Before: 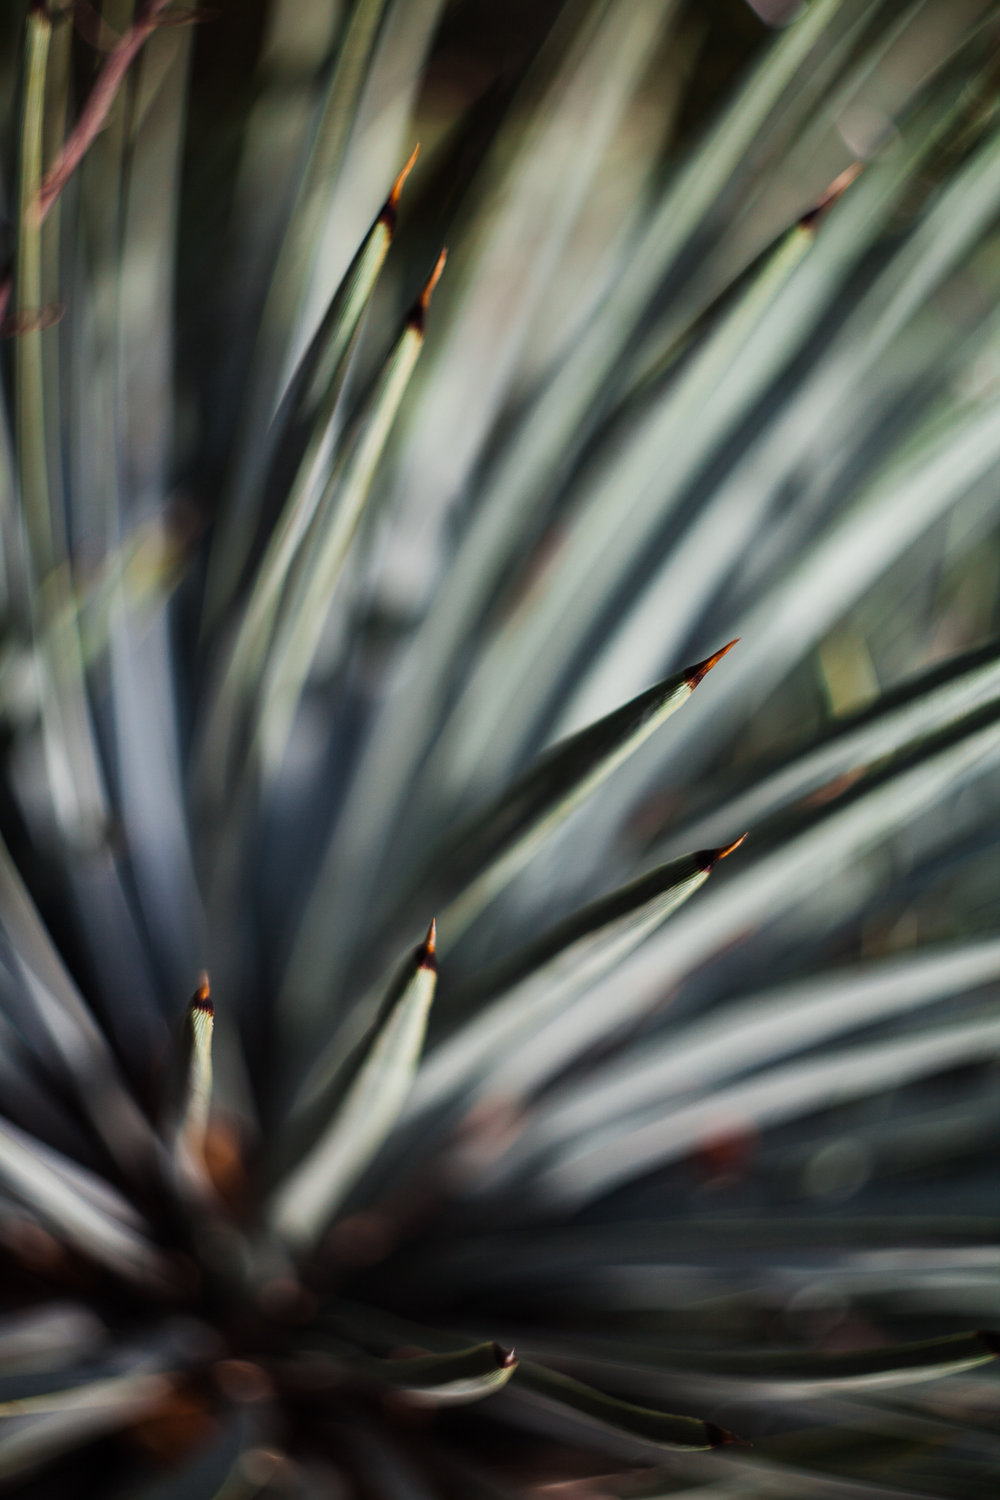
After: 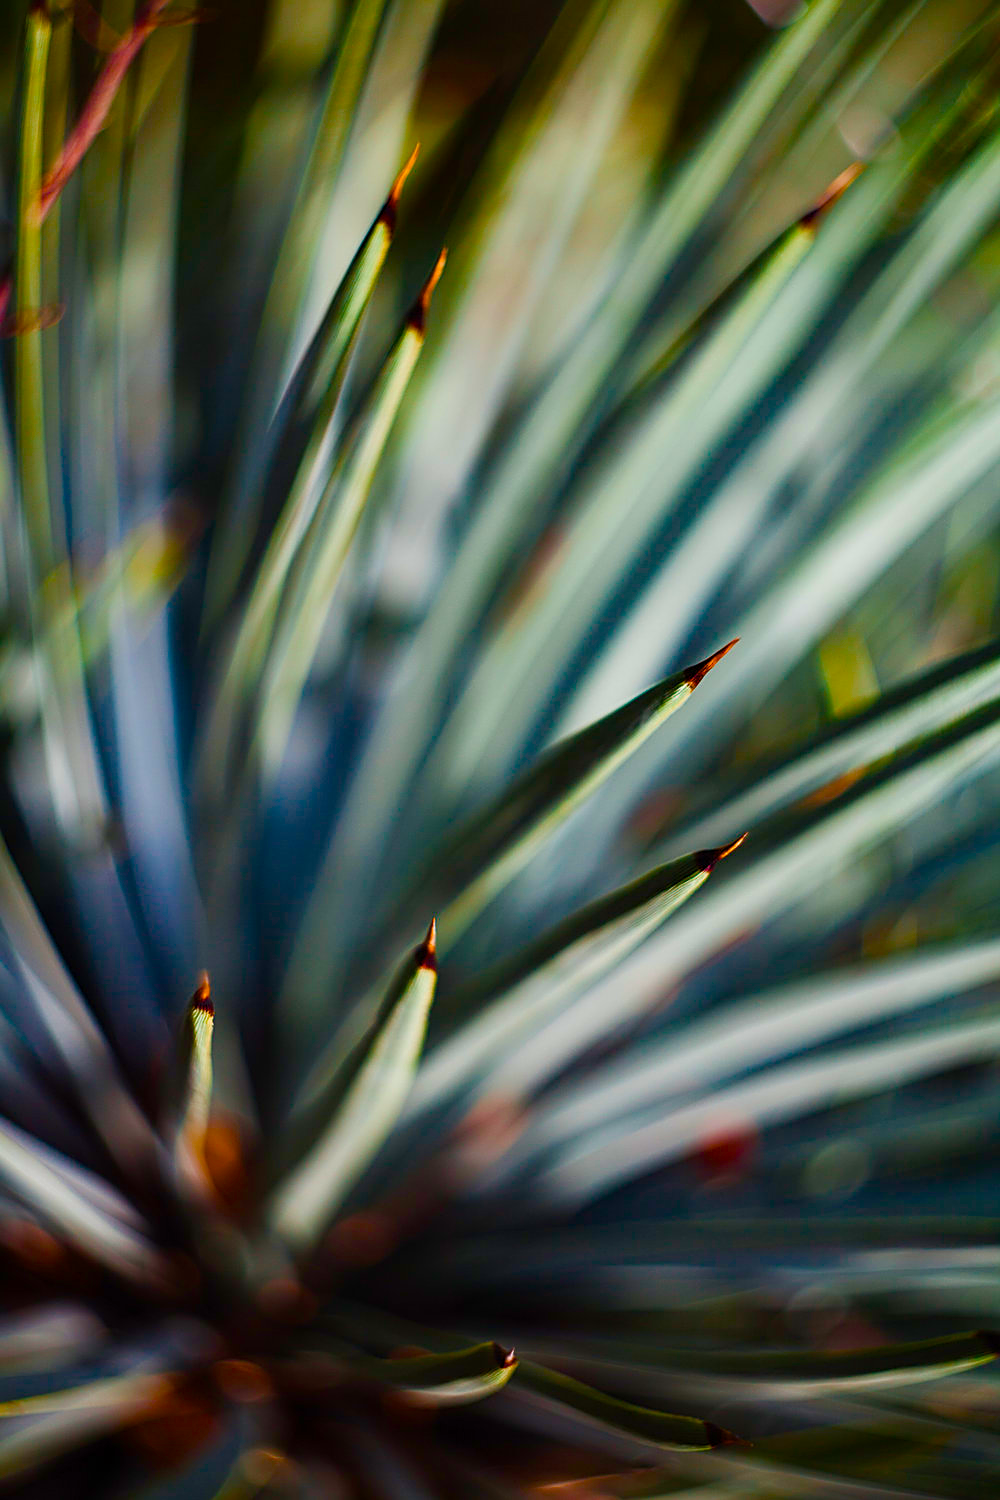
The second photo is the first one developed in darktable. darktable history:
velvia: strength 32%, mid-tones bias 0.2
sharpen: on, module defaults
color balance rgb: perceptual saturation grading › global saturation 20%, perceptual saturation grading › highlights -25%, perceptual saturation grading › shadows 50.52%, global vibrance 40.24%
